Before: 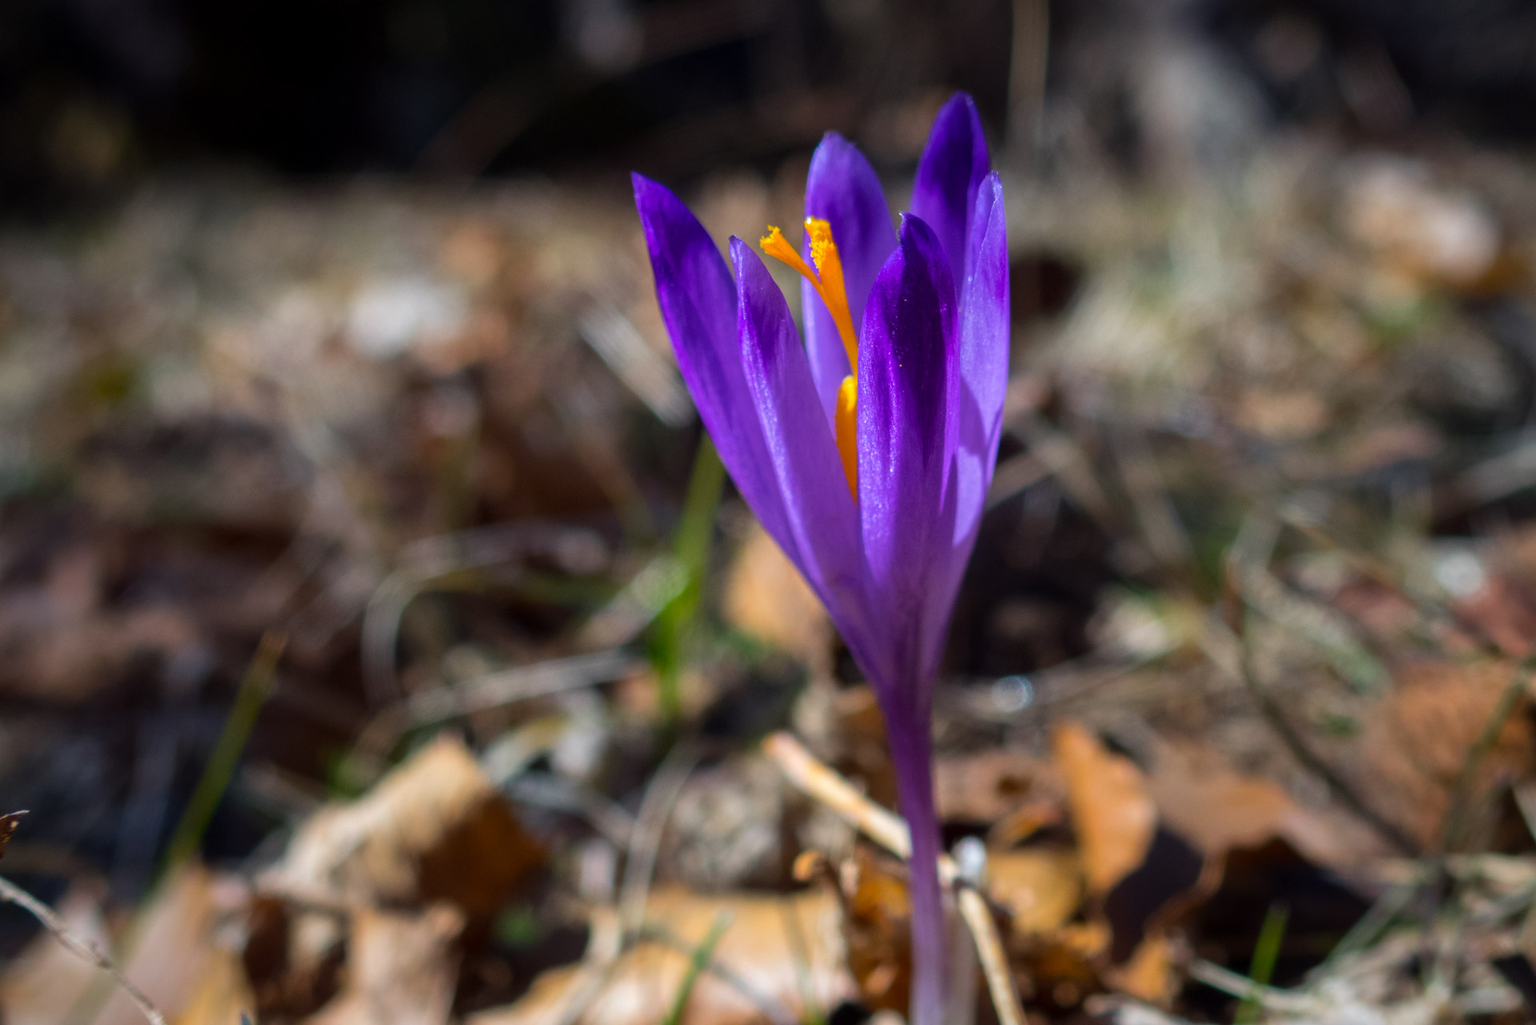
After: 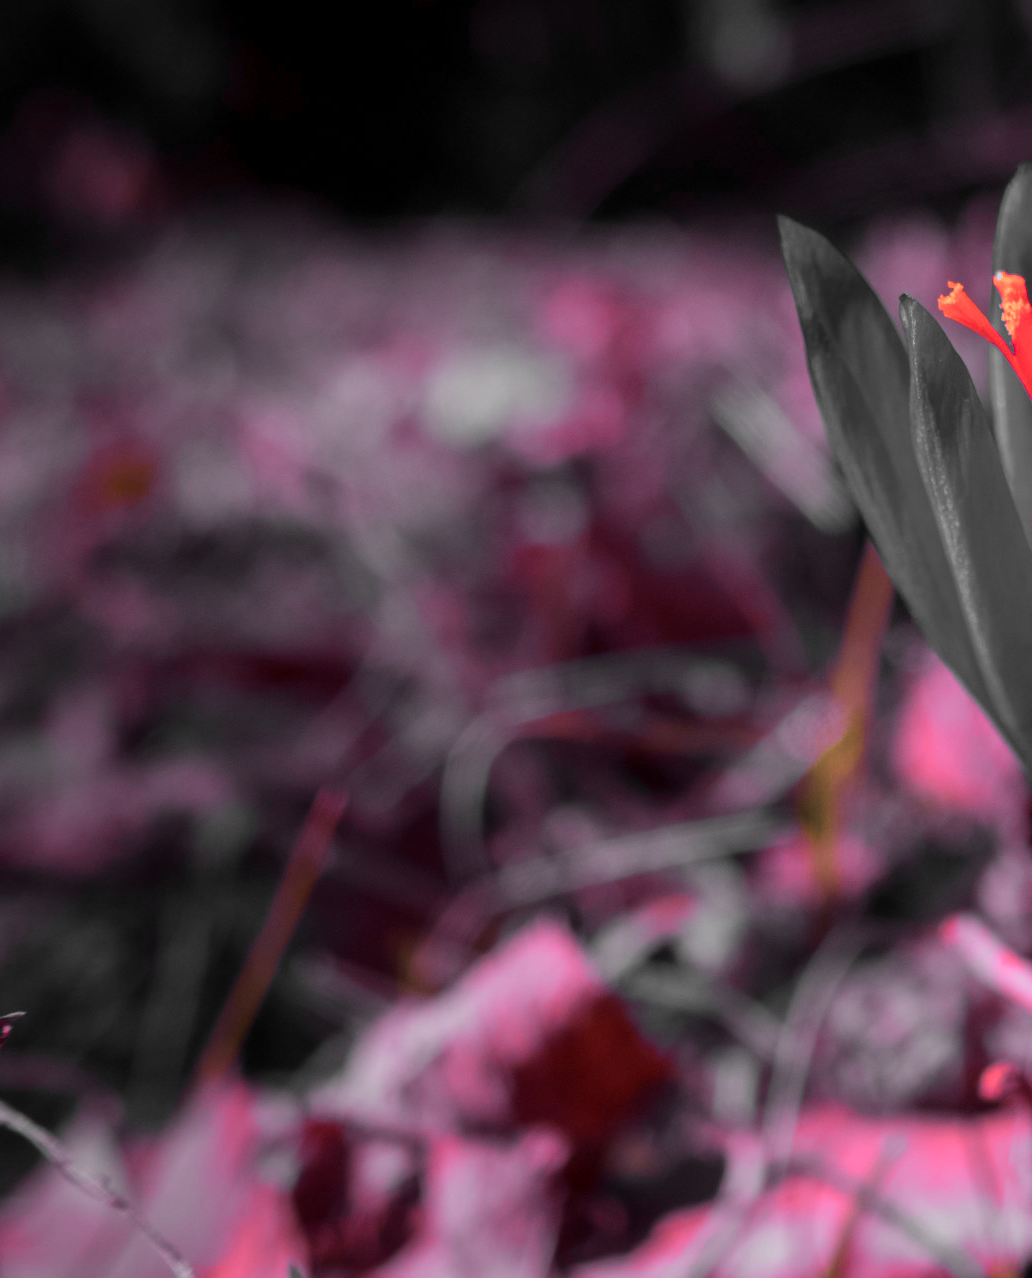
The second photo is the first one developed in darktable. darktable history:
crop: left 0.587%, right 45.588%, bottom 0.086%
color calibration: illuminant custom, x 0.261, y 0.521, temperature 7054.11 K
white balance: red 0.931, blue 1.11
color zones: curves: ch0 [(0, 0.447) (0.184, 0.543) (0.323, 0.476) (0.429, 0.445) (0.571, 0.443) (0.714, 0.451) (0.857, 0.452) (1, 0.447)]; ch1 [(0, 0.464) (0.176, 0.46) (0.287, 0.177) (0.429, 0.002) (0.571, 0) (0.714, 0) (0.857, 0) (1, 0.464)], mix 20%
